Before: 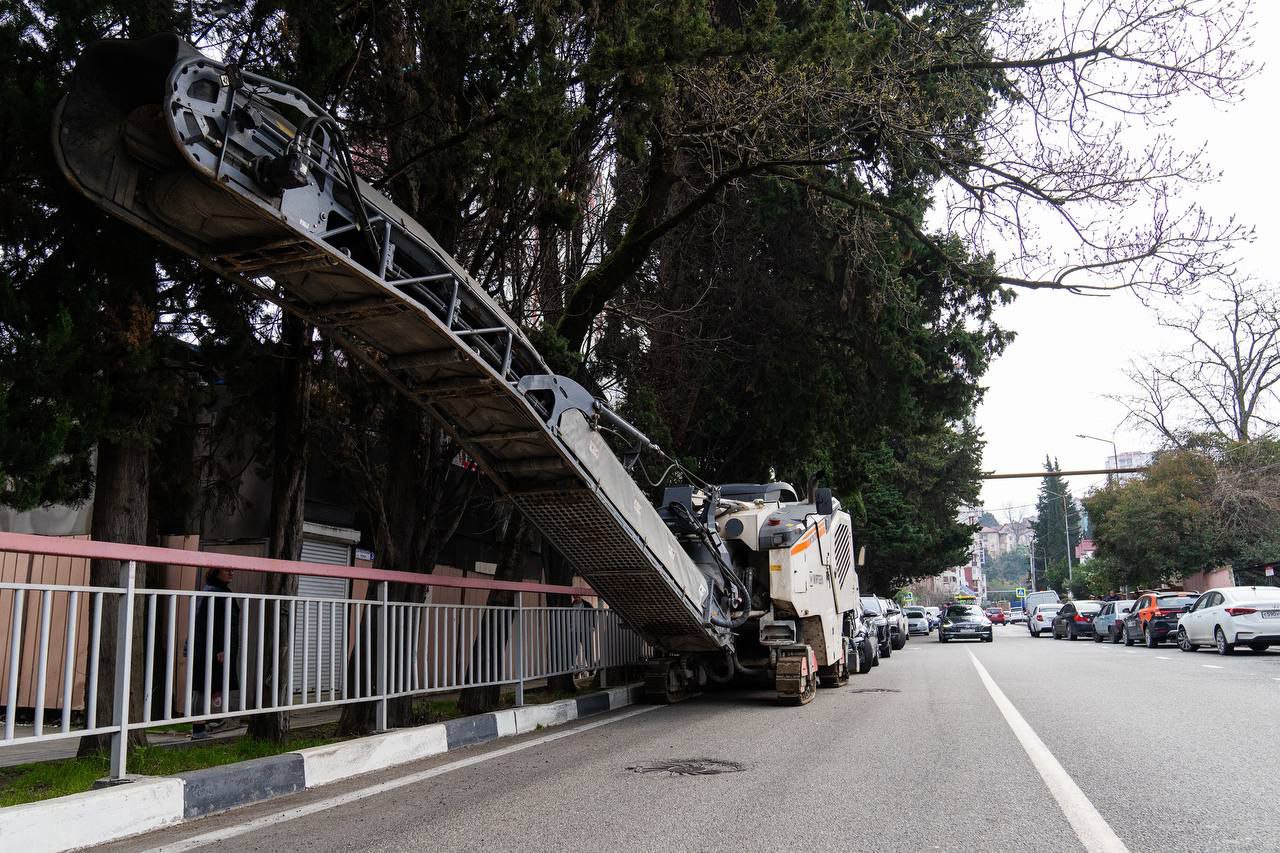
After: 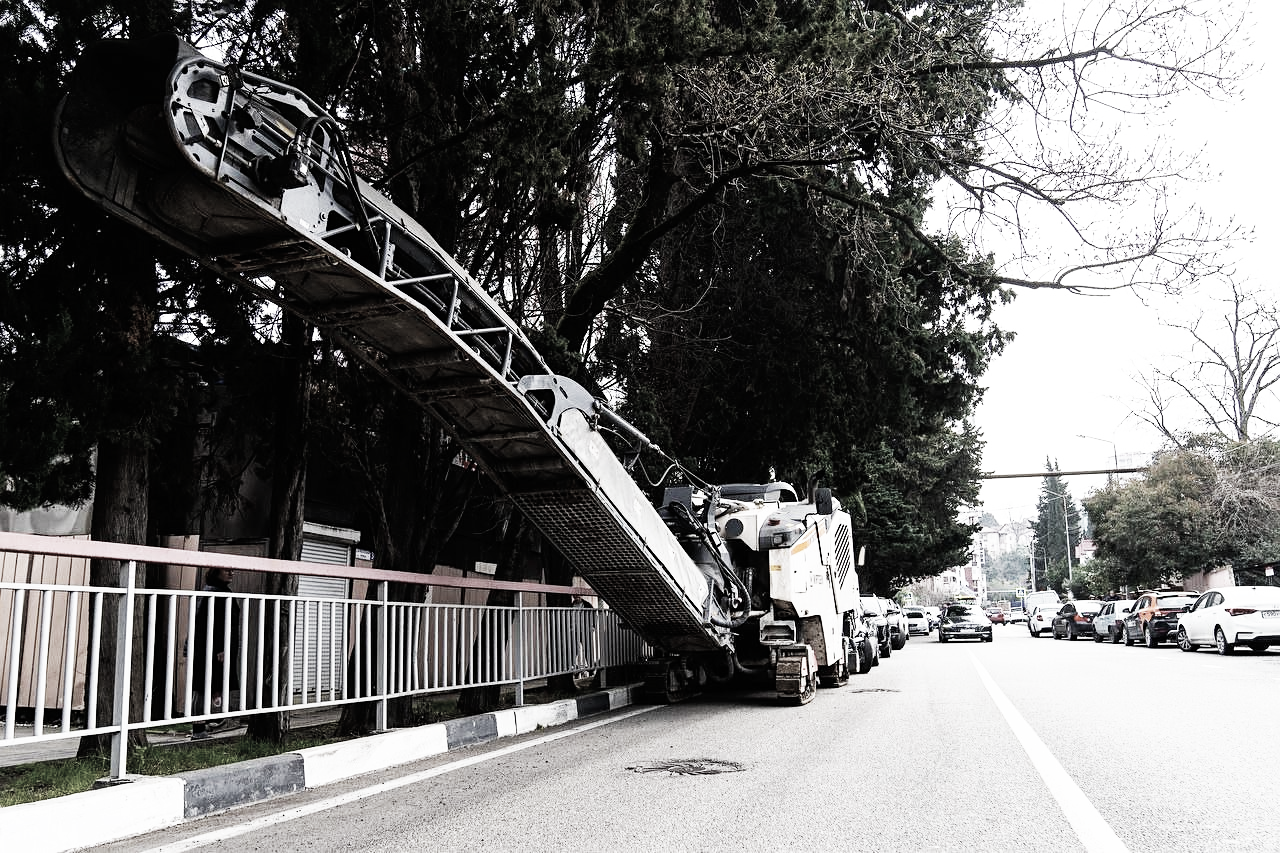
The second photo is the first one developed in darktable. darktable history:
base curve: curves: ch0 [(0, 0) (0.007, 0.004) (0.027, 0.03) (0.046, 0.07) (0.207, 0.54) (0.442, 0.872) (0.673, 0.972) (1, 1)], preserve colors none
sharpen: amount 0.2
color correction: saturation 0.3
